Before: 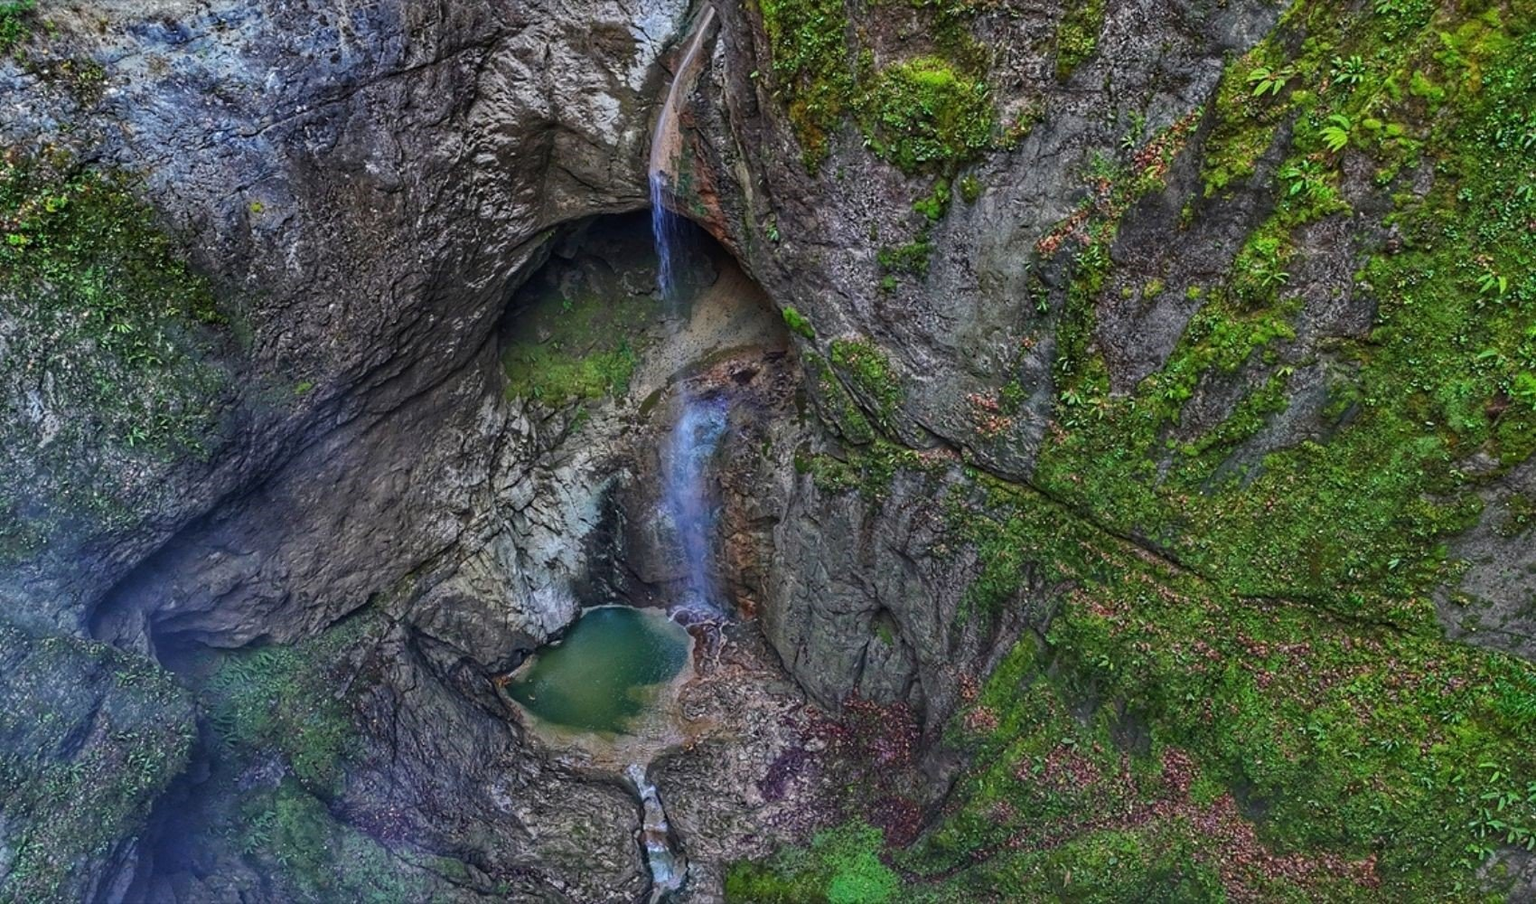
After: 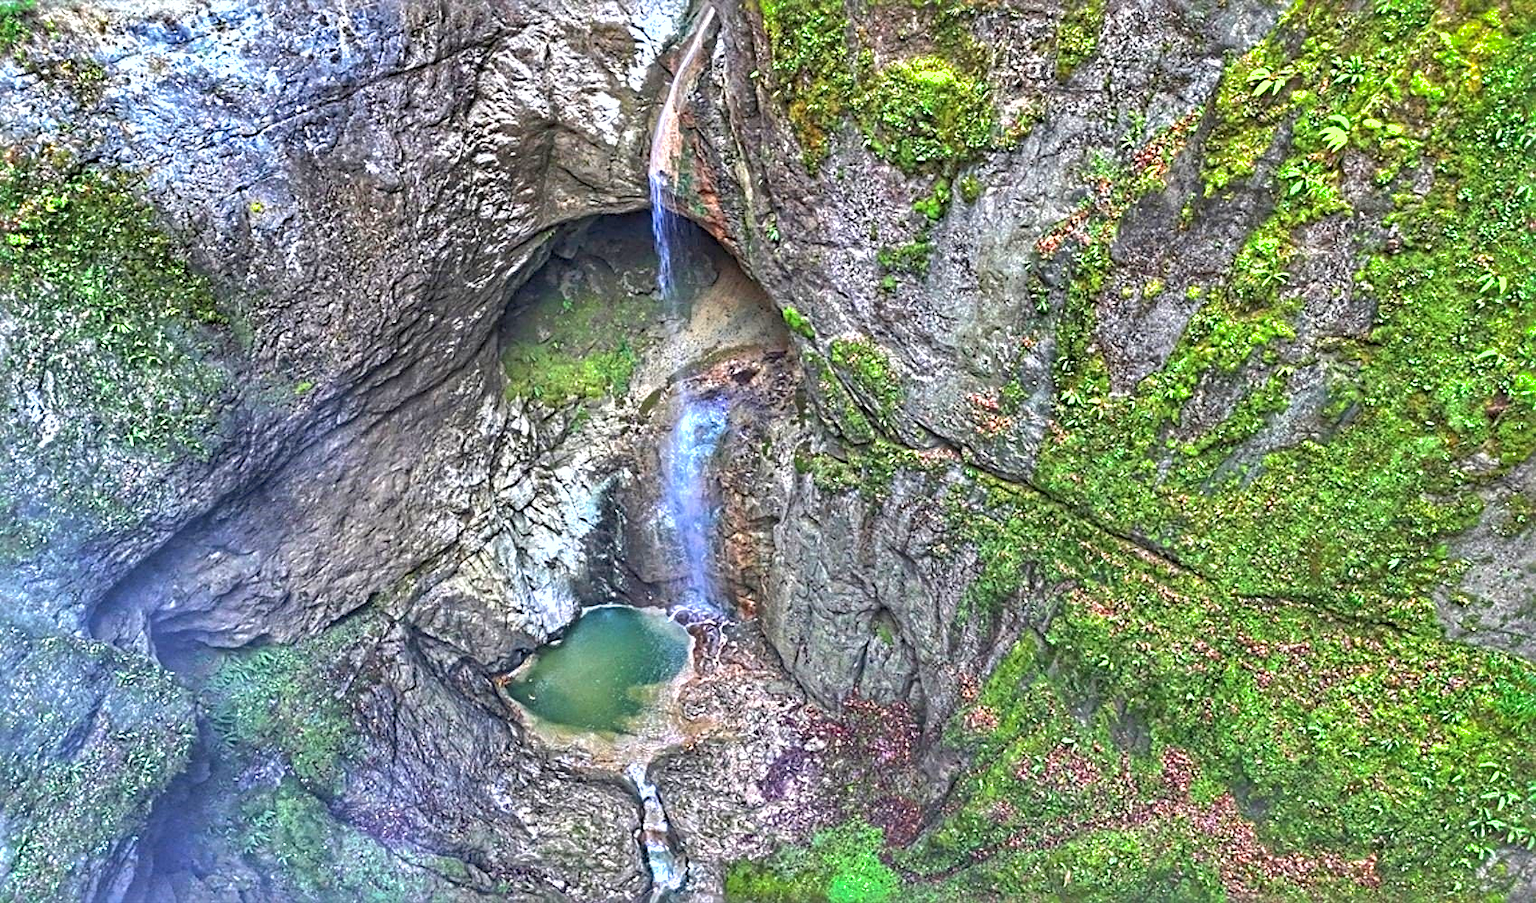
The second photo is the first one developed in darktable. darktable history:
exposure: exposure 1.506 EV, compensate exposure bias true, compensate highlight preservation false
sharpen: radius 4.91
shadows and highlights: on, module defaults
contrast brightness saturation: contrast 0.054, brightness 0.056, saturation 0.011
